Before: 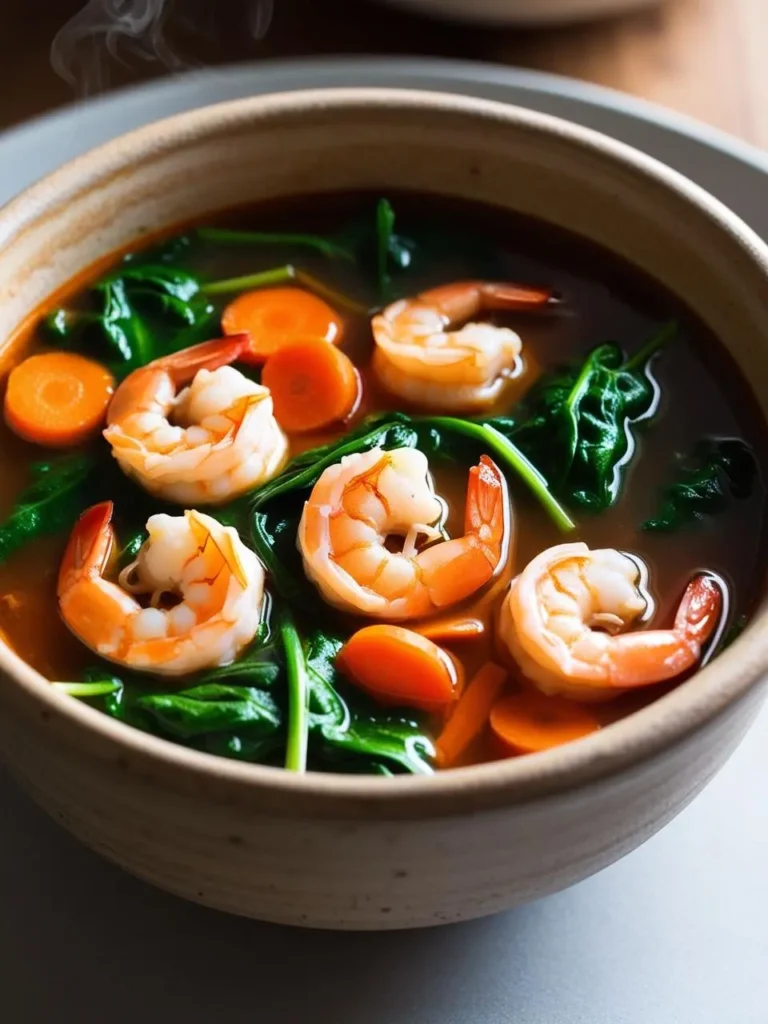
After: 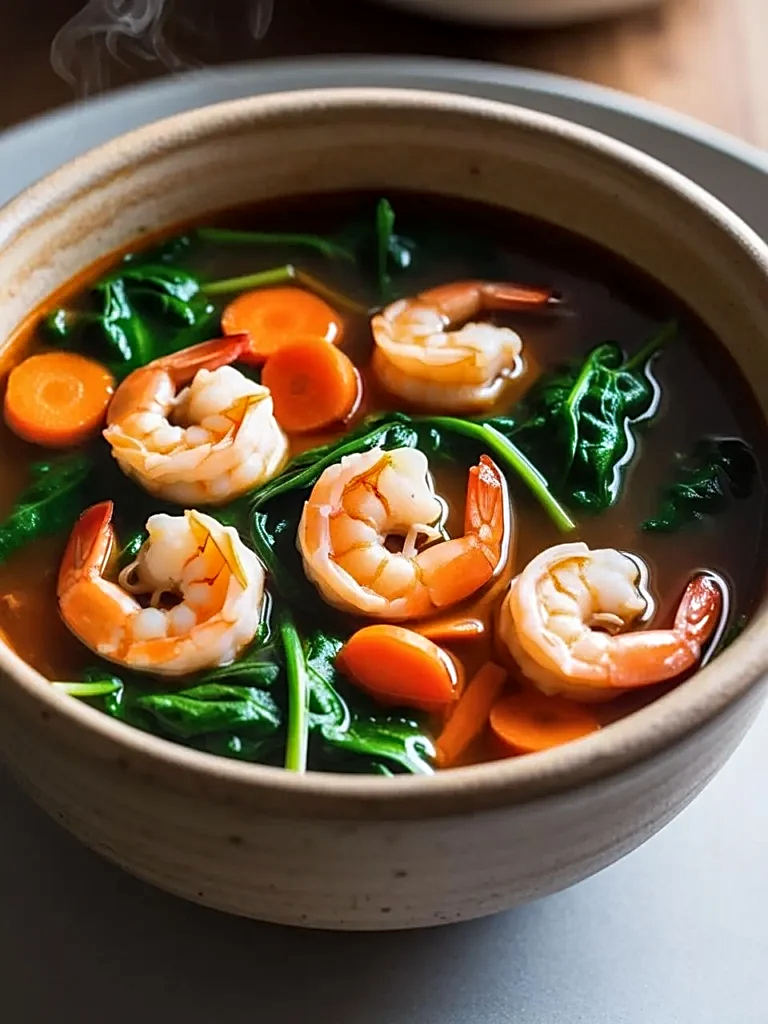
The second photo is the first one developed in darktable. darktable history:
local contrast: on, module defaults
sharpen: amount 0.542
